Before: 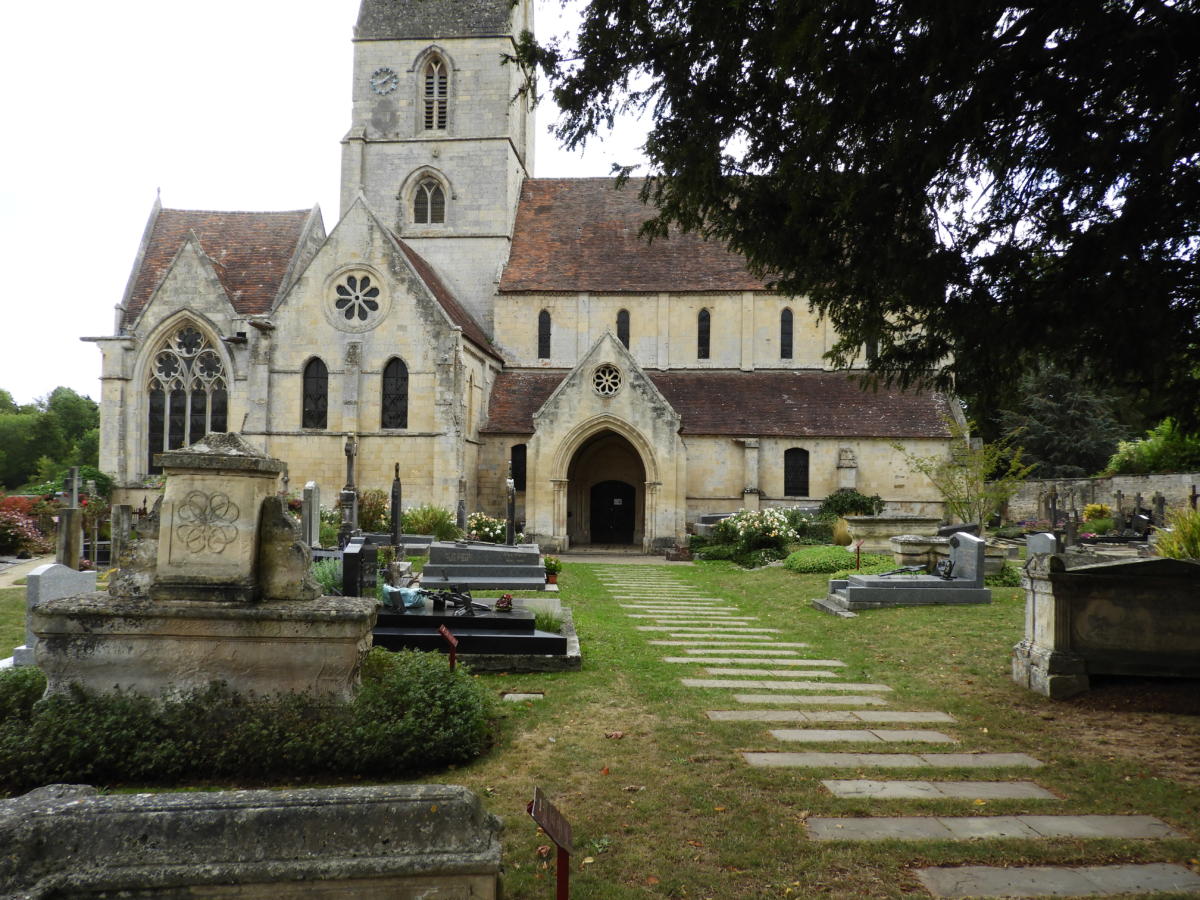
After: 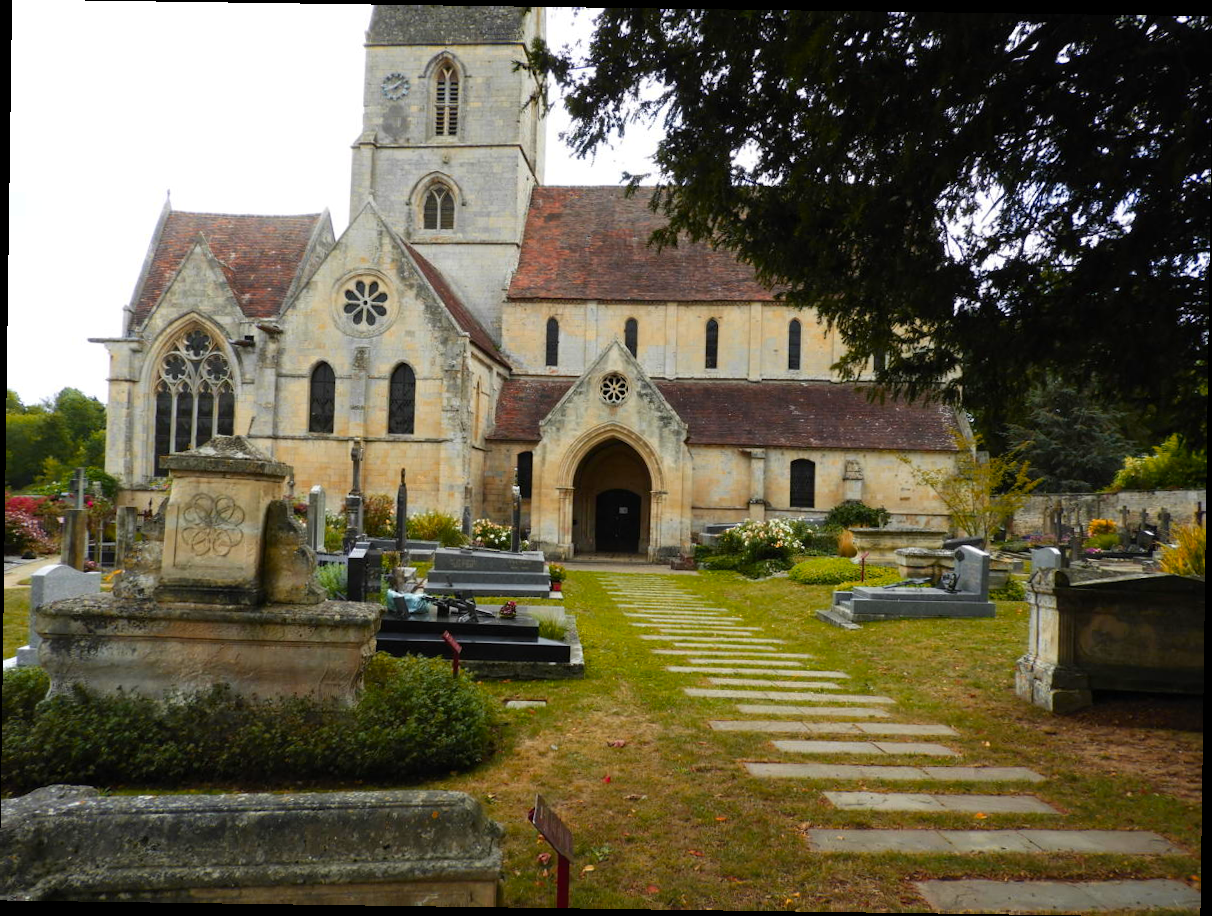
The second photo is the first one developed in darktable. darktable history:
rotate and perspective: rotation 0.8°, automatic cropping off
color zones: curves: ch1 [(0.24, 0.629) (0.75, 0.5)]; ch2 [(0.255, 0.454) (0.745, 0.491)], mix 102.12%
